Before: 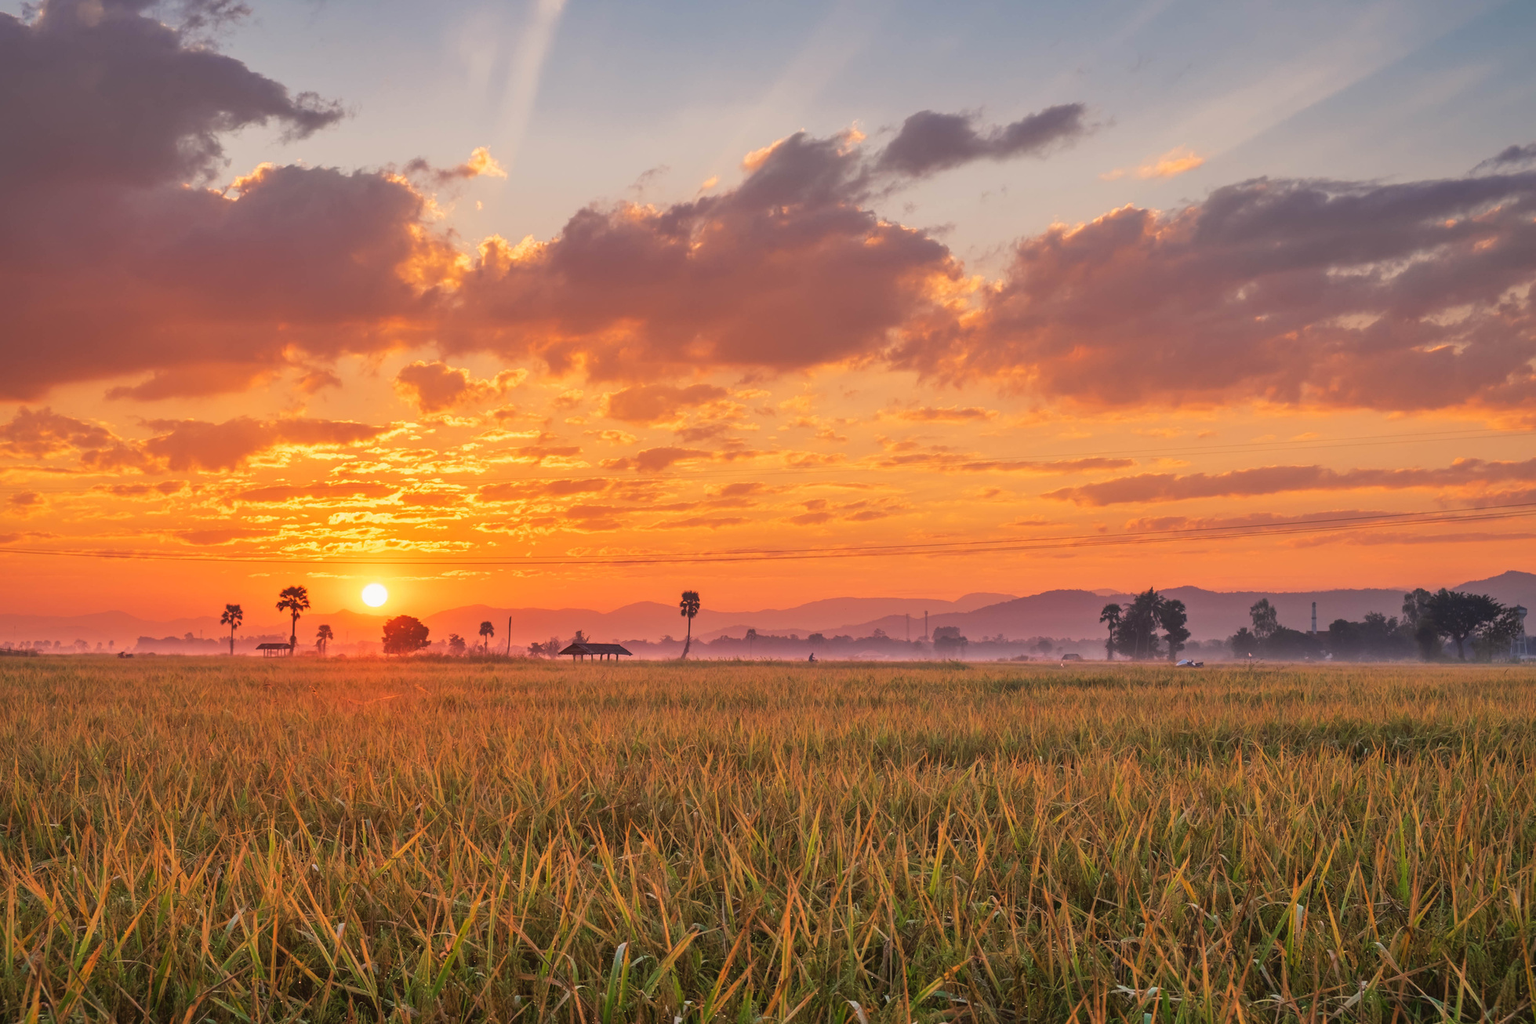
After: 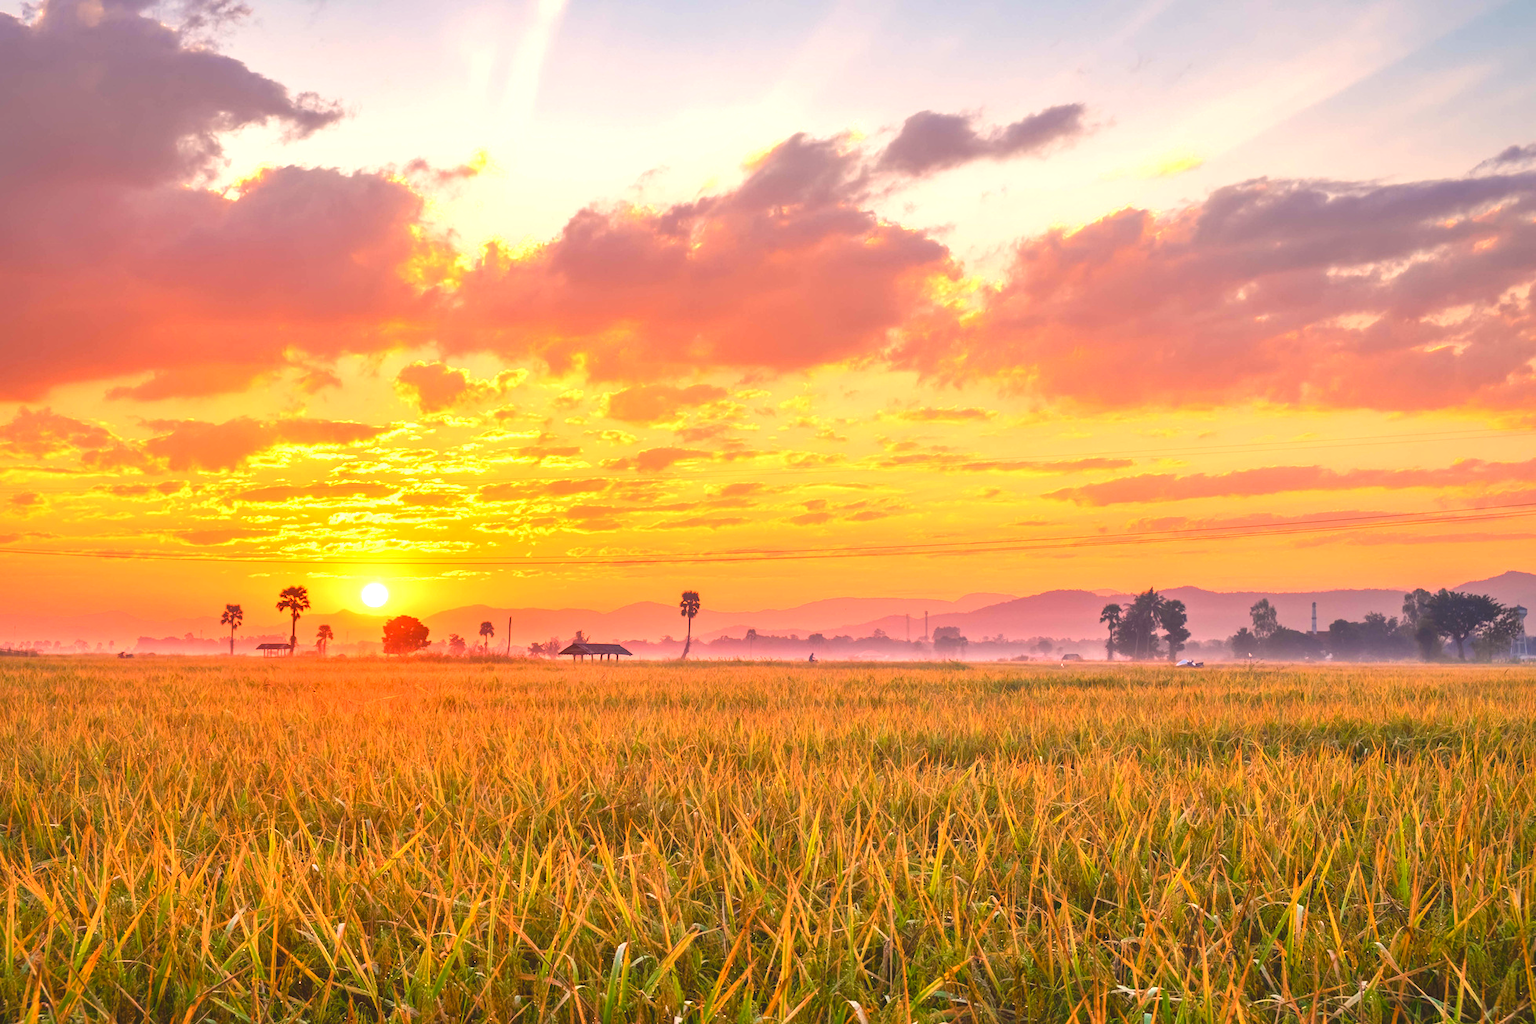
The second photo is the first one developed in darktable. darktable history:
exposure: black level correction 0.001, exposure 1.129 EV, compensate exposure bias true, compensate highlight preservation false
color balance rgb: shadows lift › chroma 2%, shadows lift › hue 247.2°, power › chroma 0.3%, power › hue 25.2°, highlights gain › chroma 3%, highlights gain › hue 60°, global offset › luminance 0.75%, perceptual saturation grading › global saturation 20%, perceptual saturation grading › highlights -20%, perceptual saturation grading › shadows 30%, global vibrance 20%
